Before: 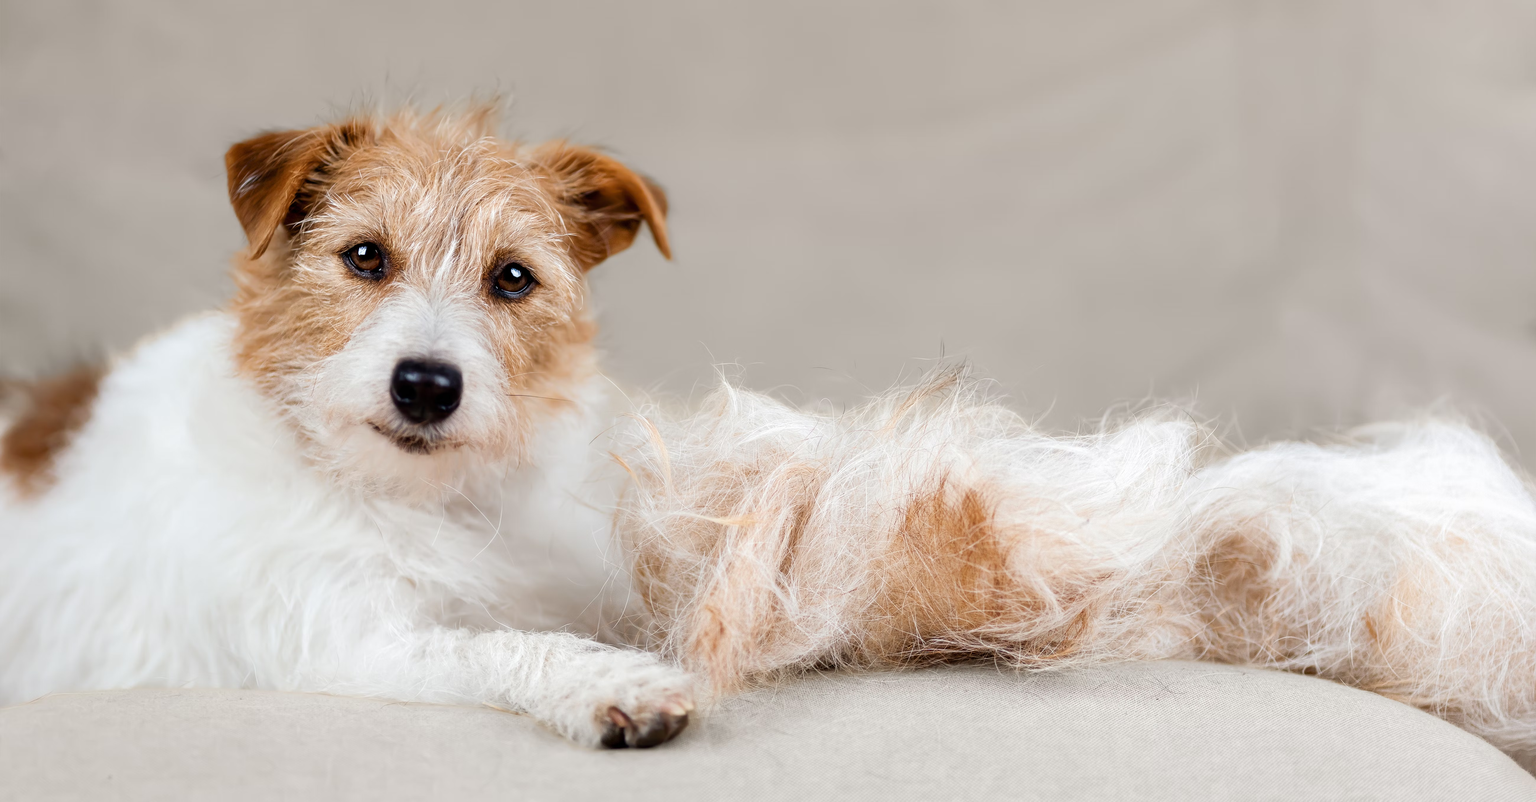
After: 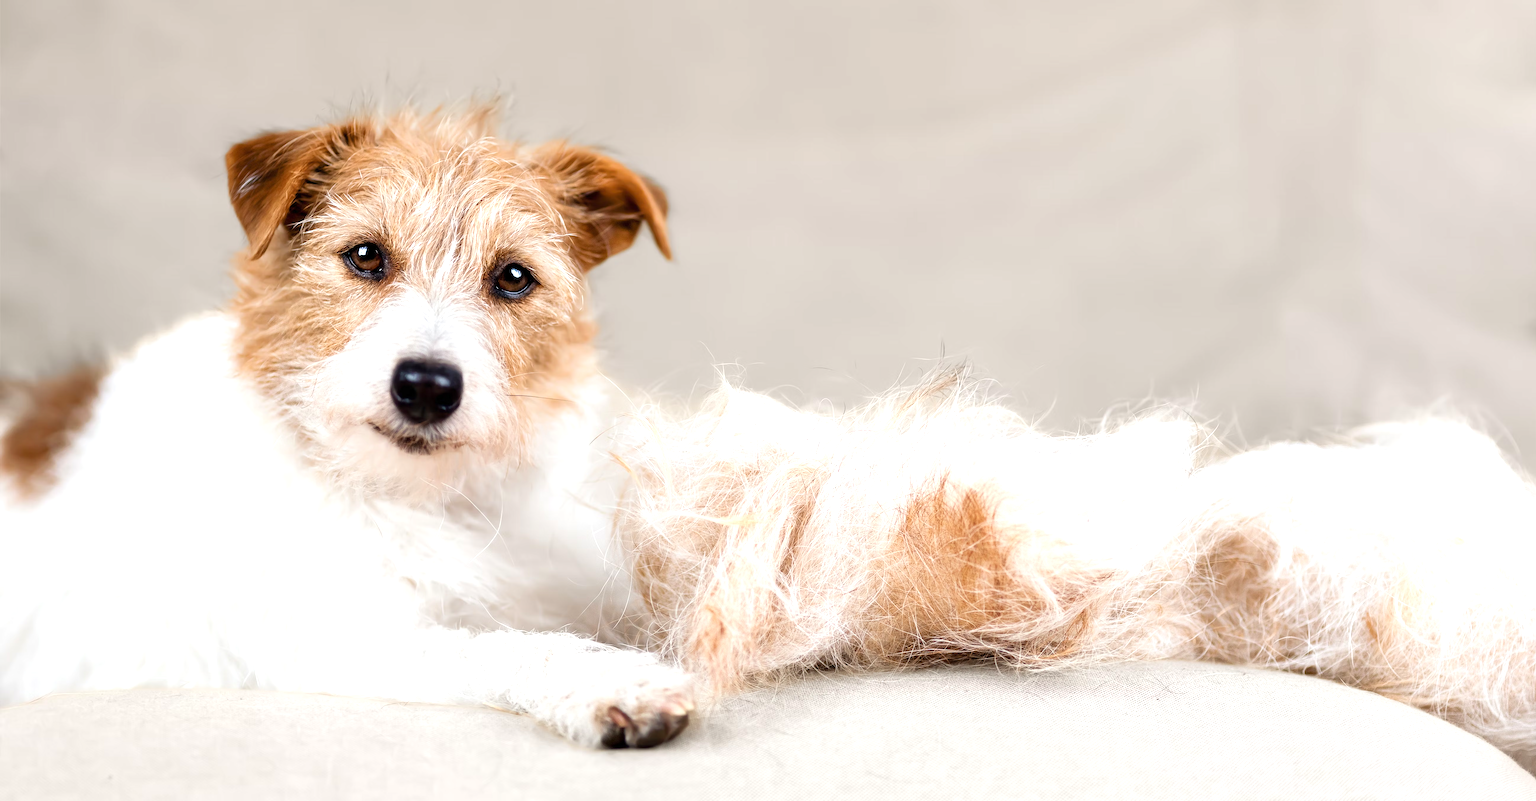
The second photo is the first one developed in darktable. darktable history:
exposure: exposure 0.601 EV, compensate highlight preservation false
